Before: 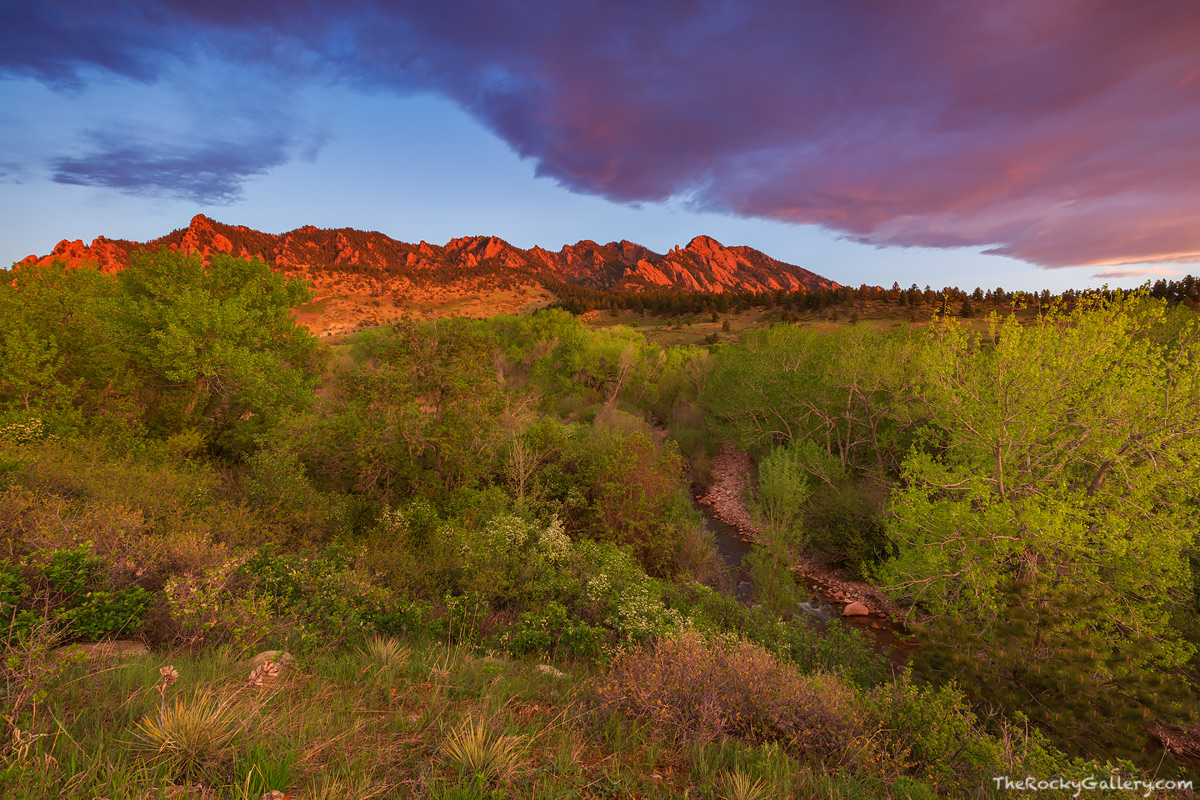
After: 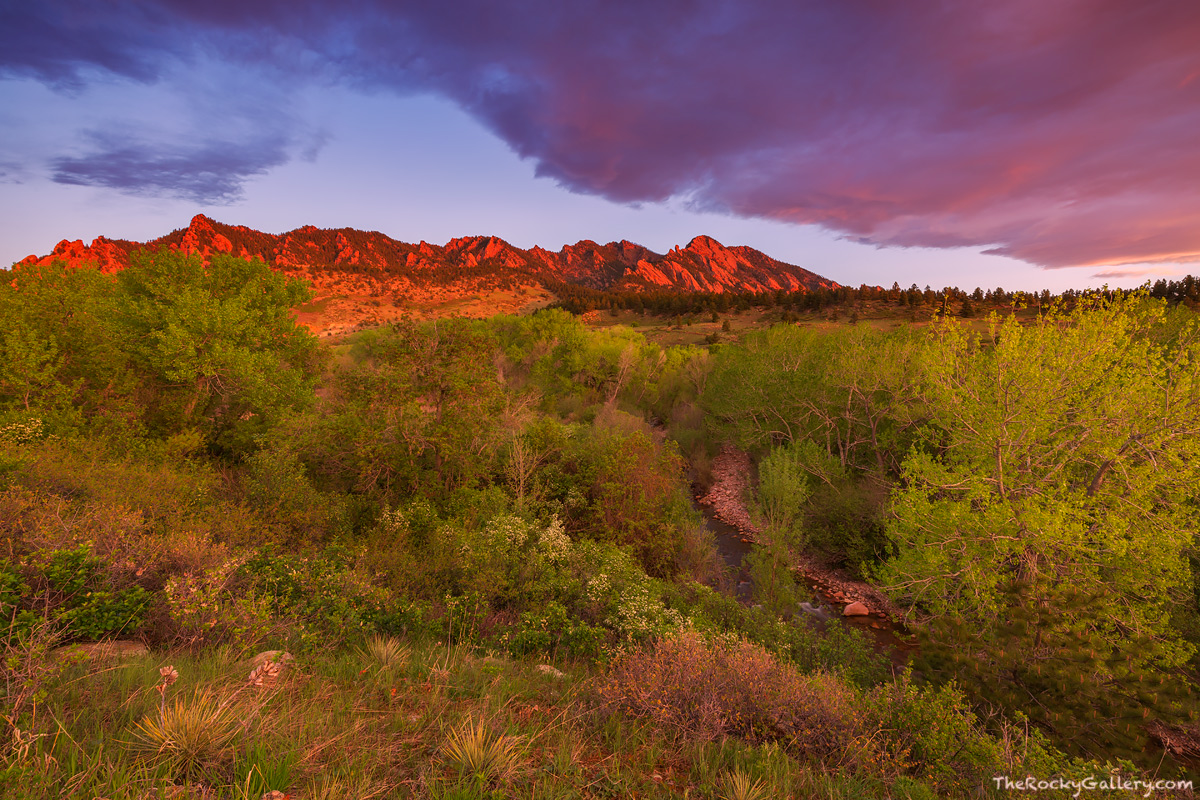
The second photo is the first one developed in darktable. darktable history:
color correction: highlights a* 14.5, highlights b* 4.85
